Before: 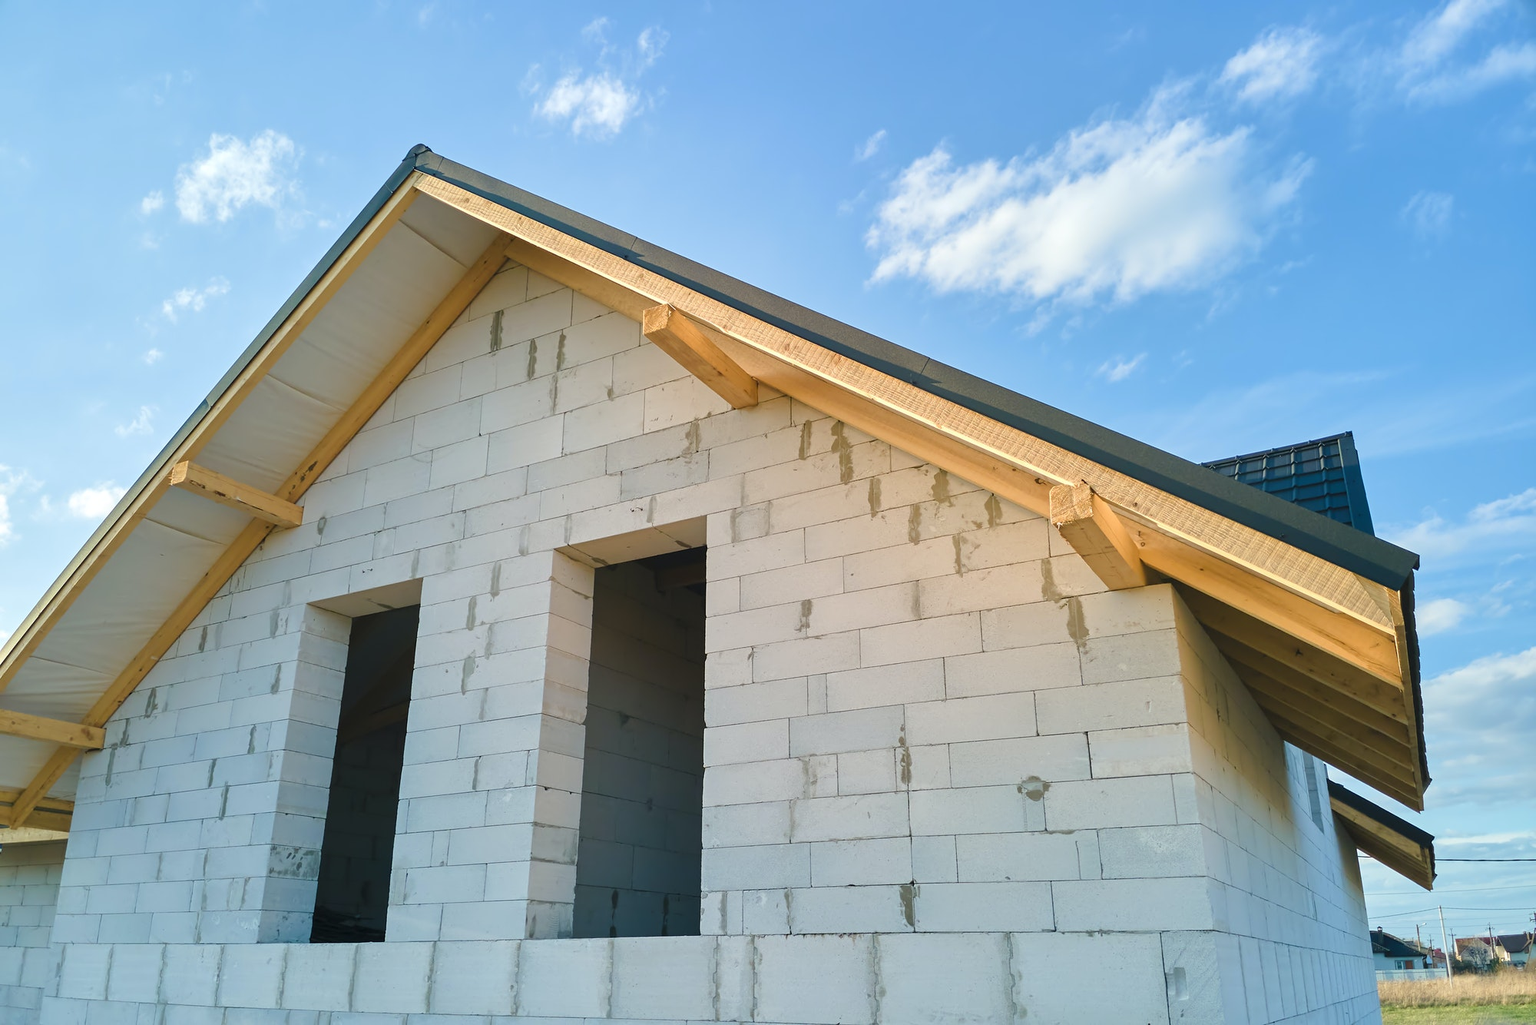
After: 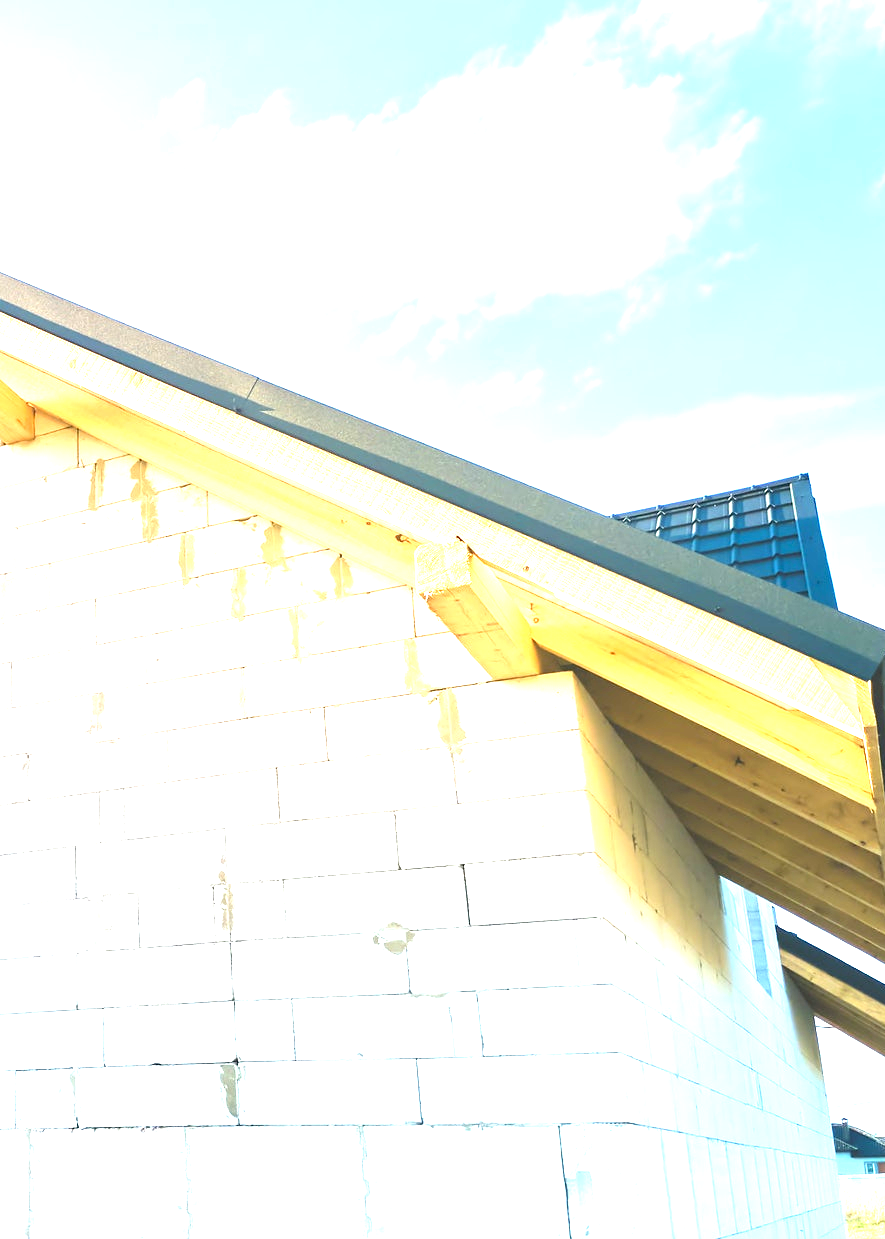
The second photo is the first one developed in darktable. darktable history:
crop: left 47.628%, top 6.643%, right 7.874%
exposure: exposure 2.207 EV, compensate highlight preservation false
